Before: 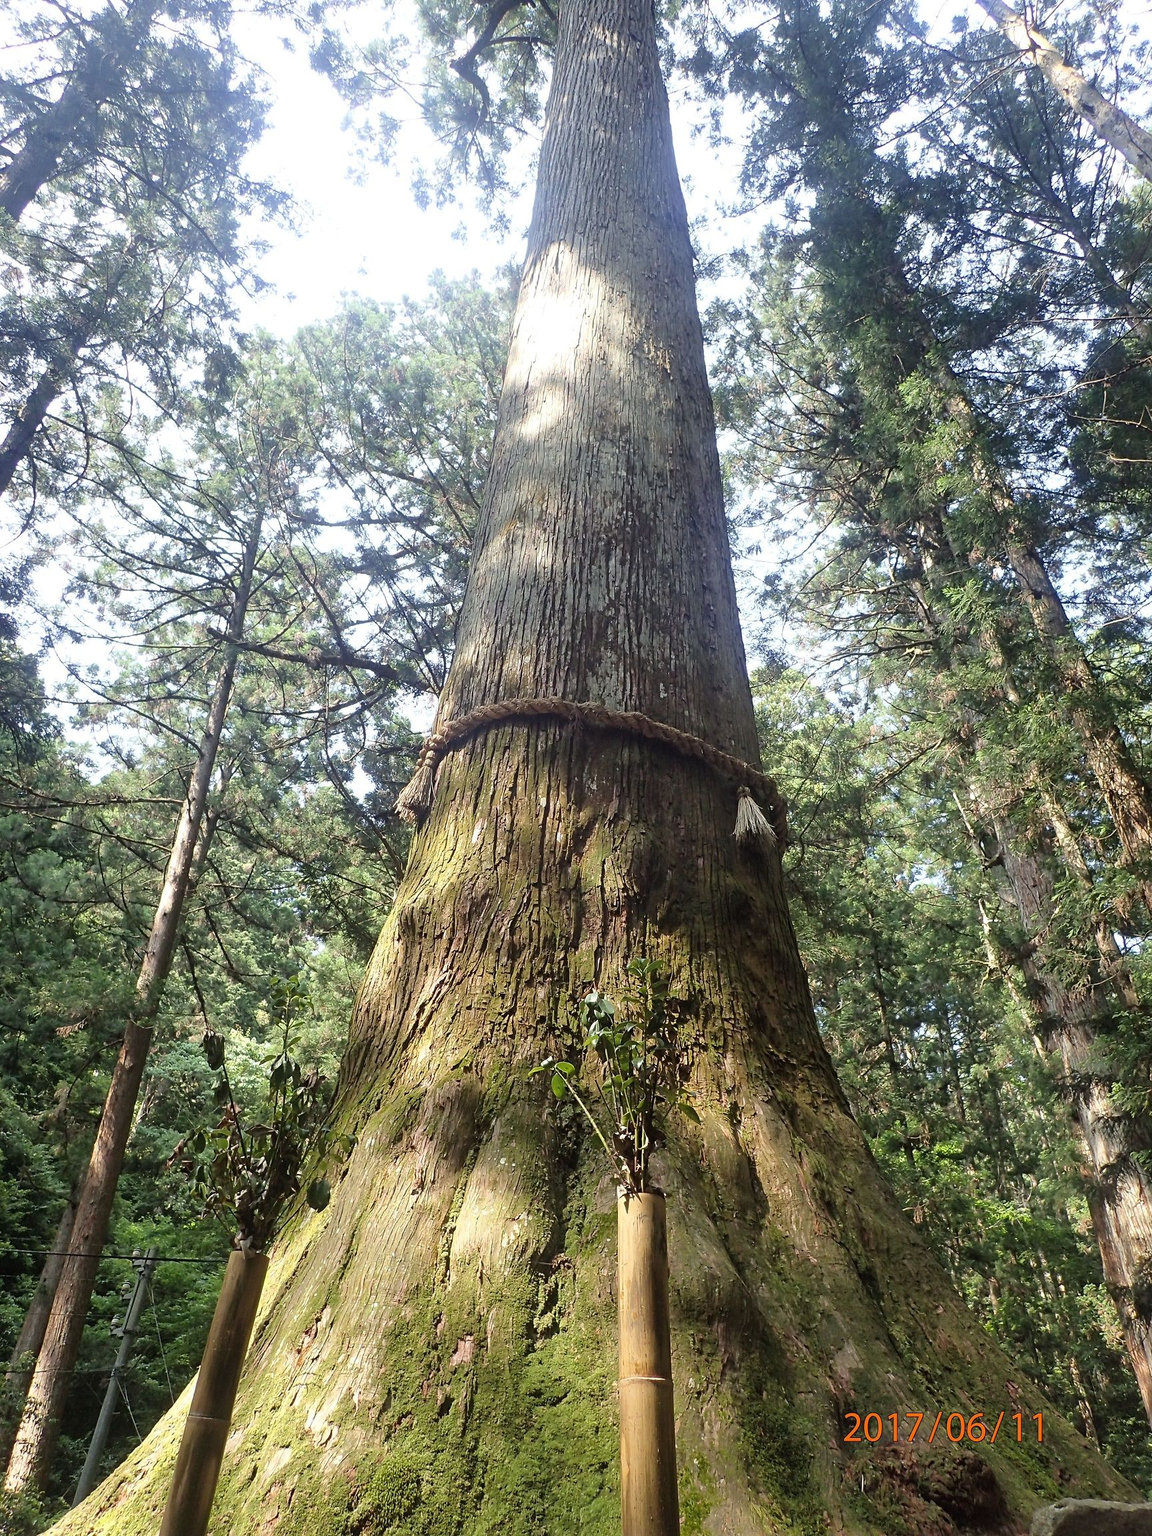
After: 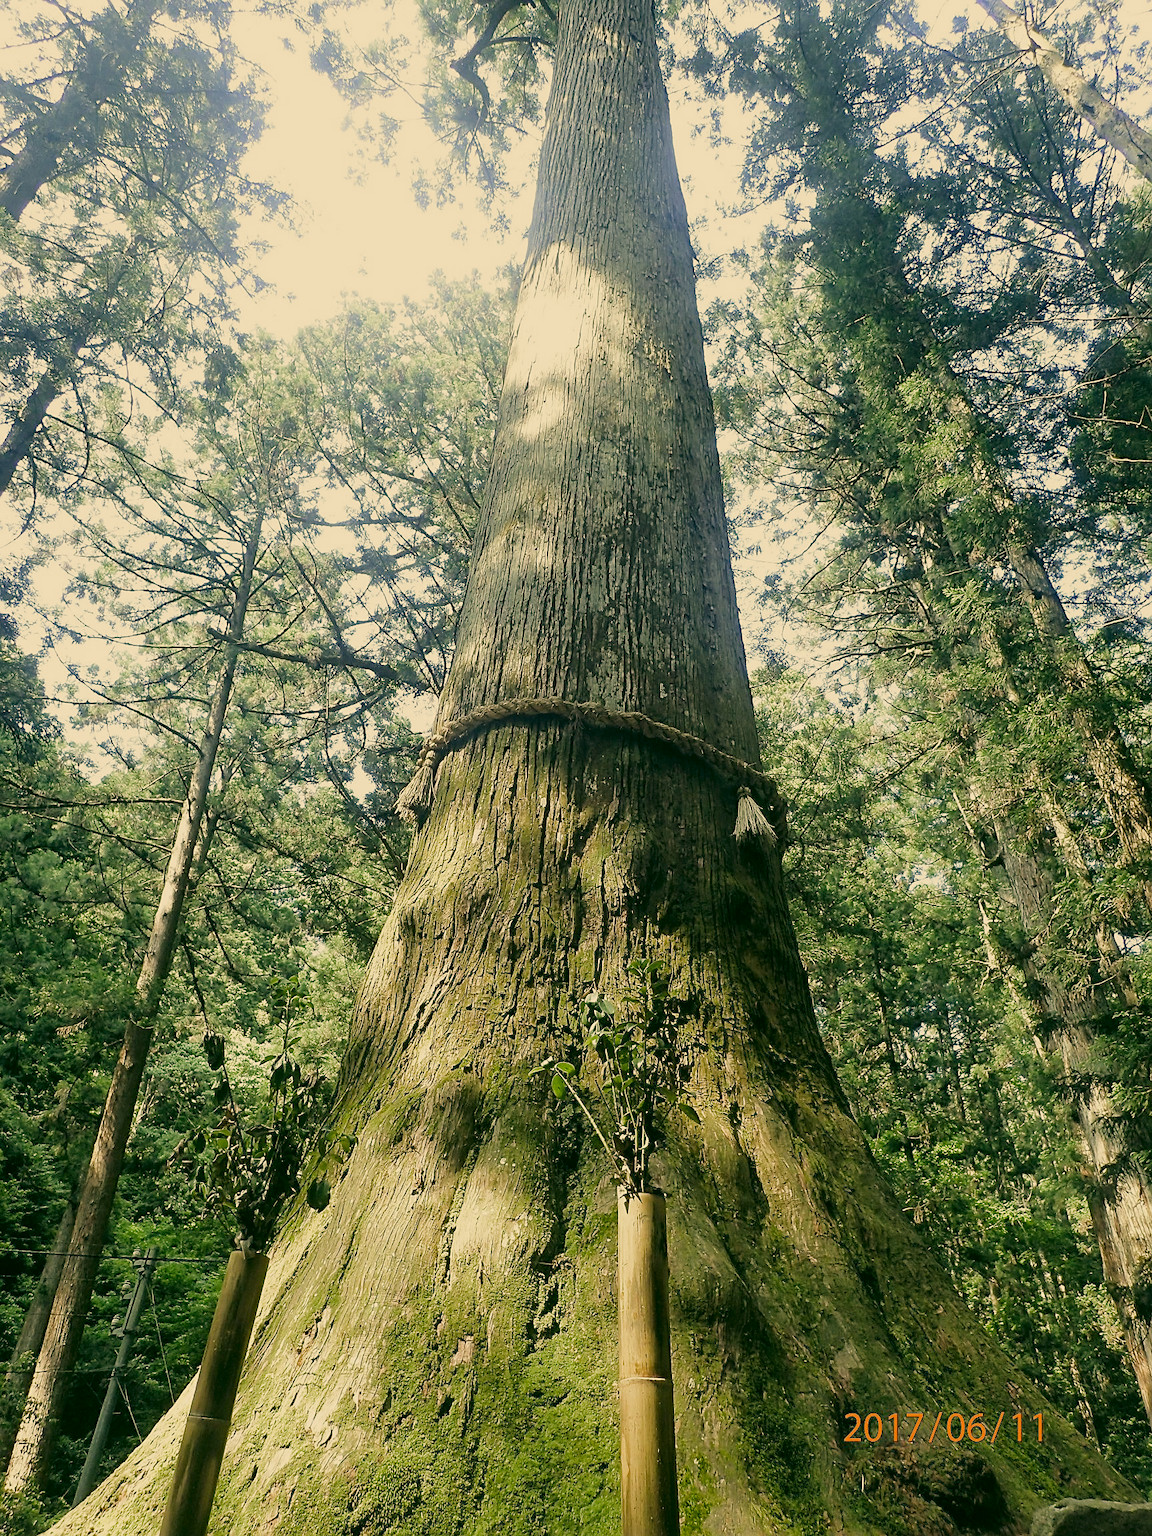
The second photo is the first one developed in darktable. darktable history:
filmic rgb: black relative exposure -11.39 EV, white relative exposure 3.22 EV, hardness 6.73, add noise in highlights 0.001, preserve chrominance luminance Y, color science v3 (2019), use custom middle-gray values true, contrast in highlights soft
exposure: black level correction 0.001, compensate highlight preservation false
color correction: highlights a* 4.9, highlights b* 24.6, shadows a* -15.71, shadows b* 3.87
sharpen: radius 1.854, amount 0.403, threshold 1.289
